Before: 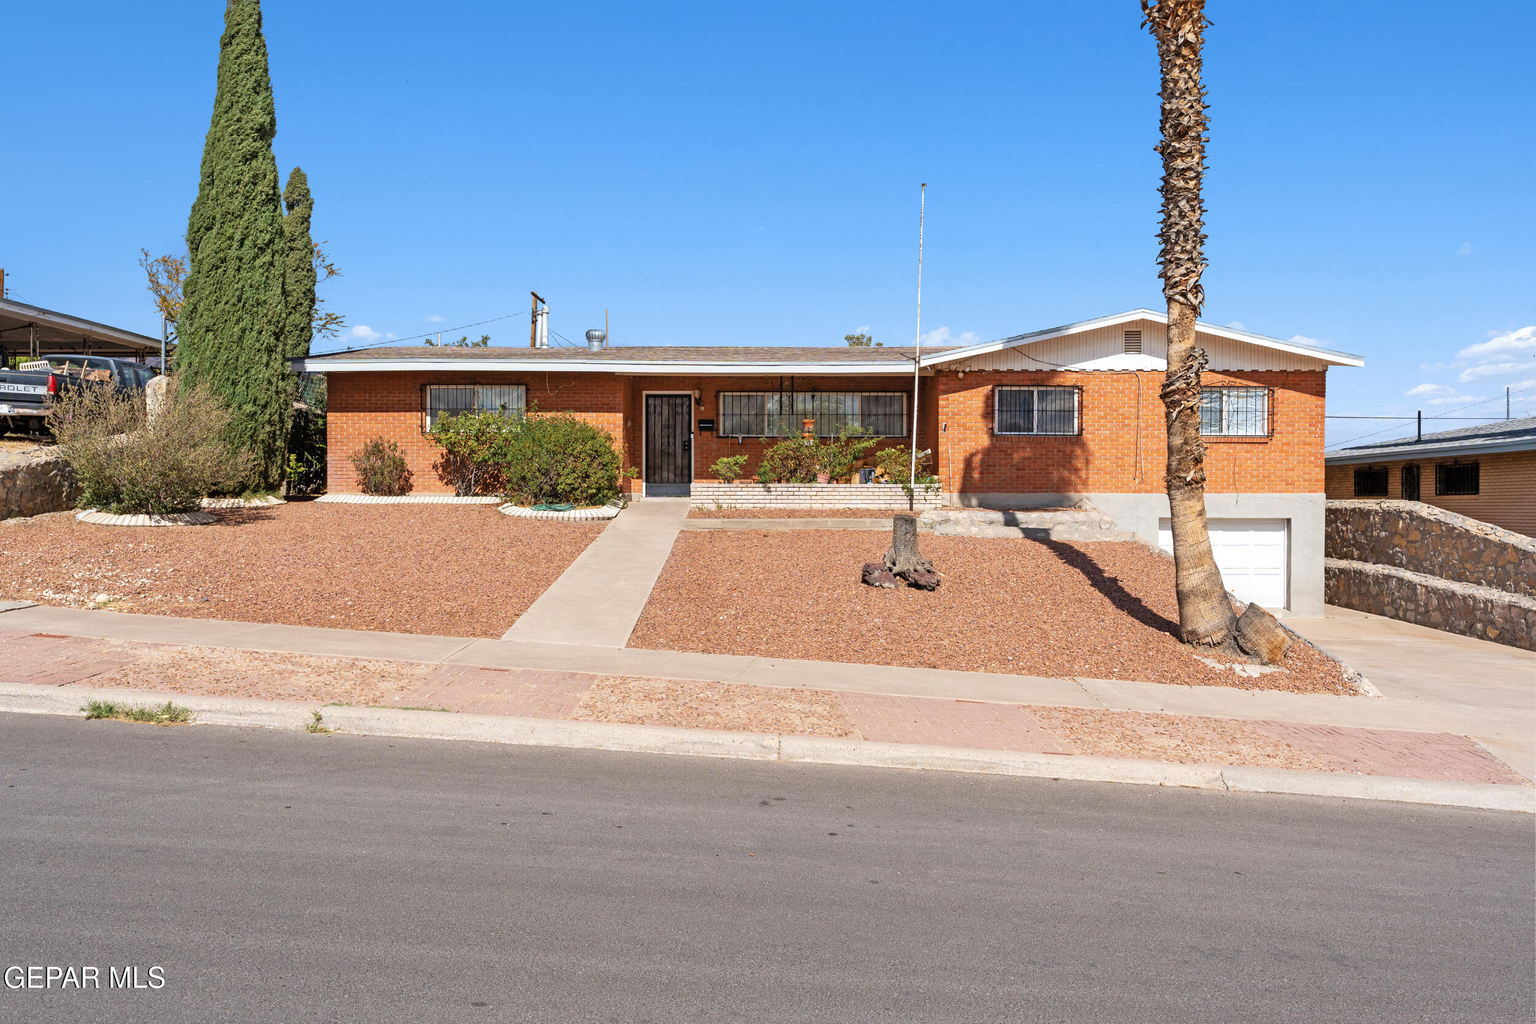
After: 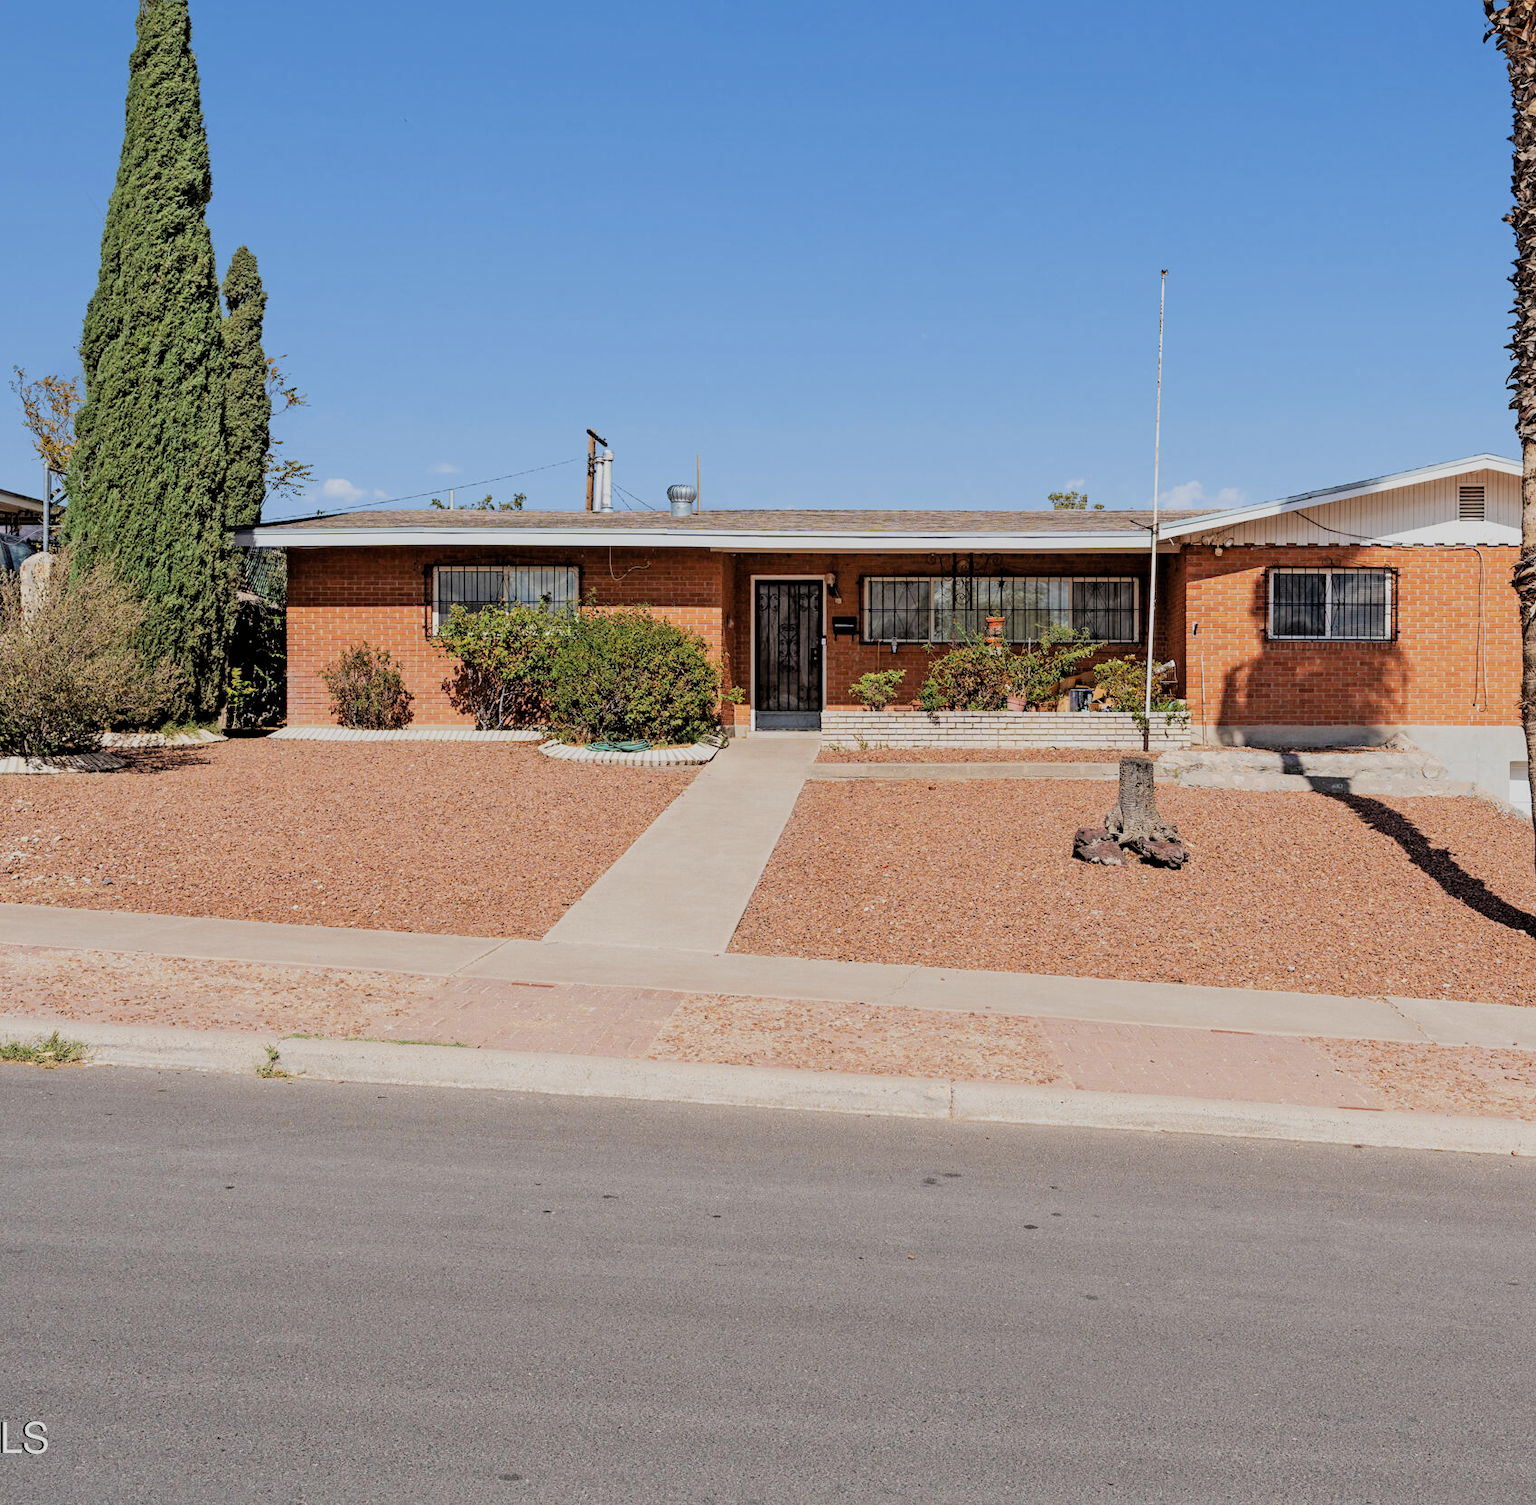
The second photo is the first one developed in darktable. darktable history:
contrast equalizer: octaves 7, y [[0.5, 0.5, 0.5, 0.539, 0.64, 0.611], [0.5 ×6], [0.5 ×6], [0 ×6], [0 ×6]], mix 0.183
crop and rotate: left 8.649%, right 23.313%
filmic rgb: black relative exposure -4.63 EV, white relative exposure 4.76 EV, hardness 2.35, latitude 37.05%, contrast 1.046, highlights saturation mix 1.19%, shadows ↔ highlights balance 1.3%, preserve chrominance max RGB
